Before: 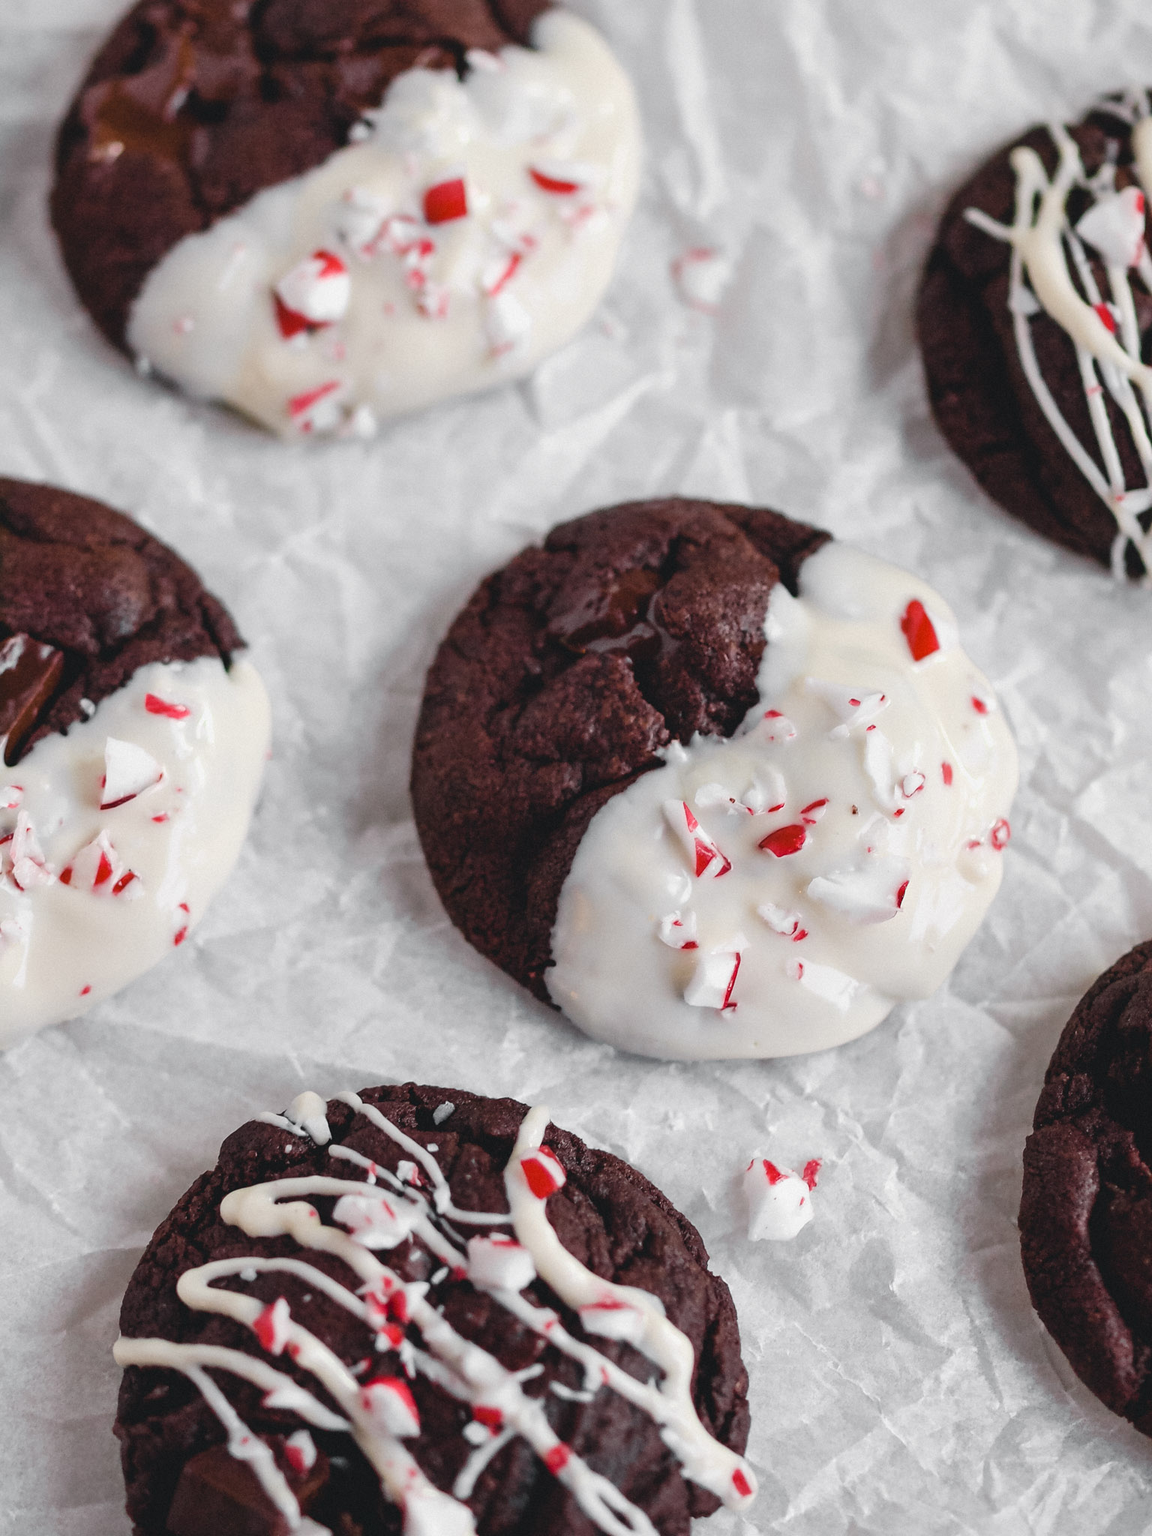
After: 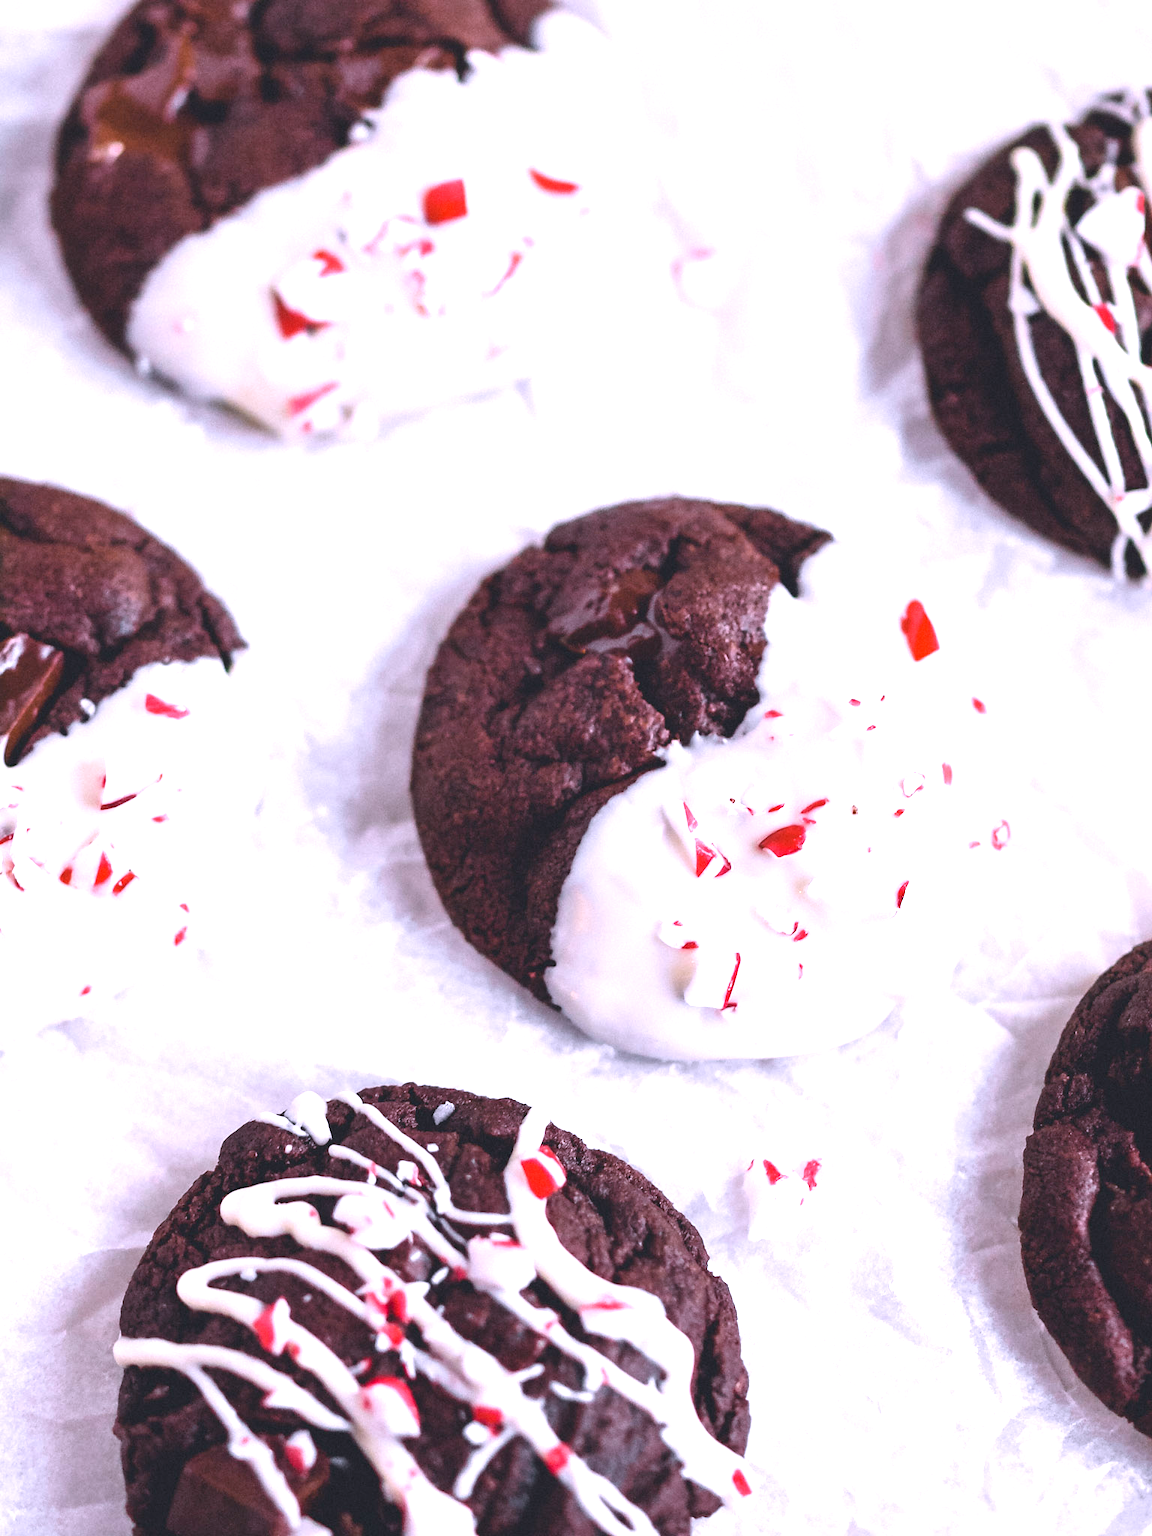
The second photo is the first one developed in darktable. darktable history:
white balance: red 1.042, blue 1.17
exposure: exposure 1 EV, compensate highlight preservation false
